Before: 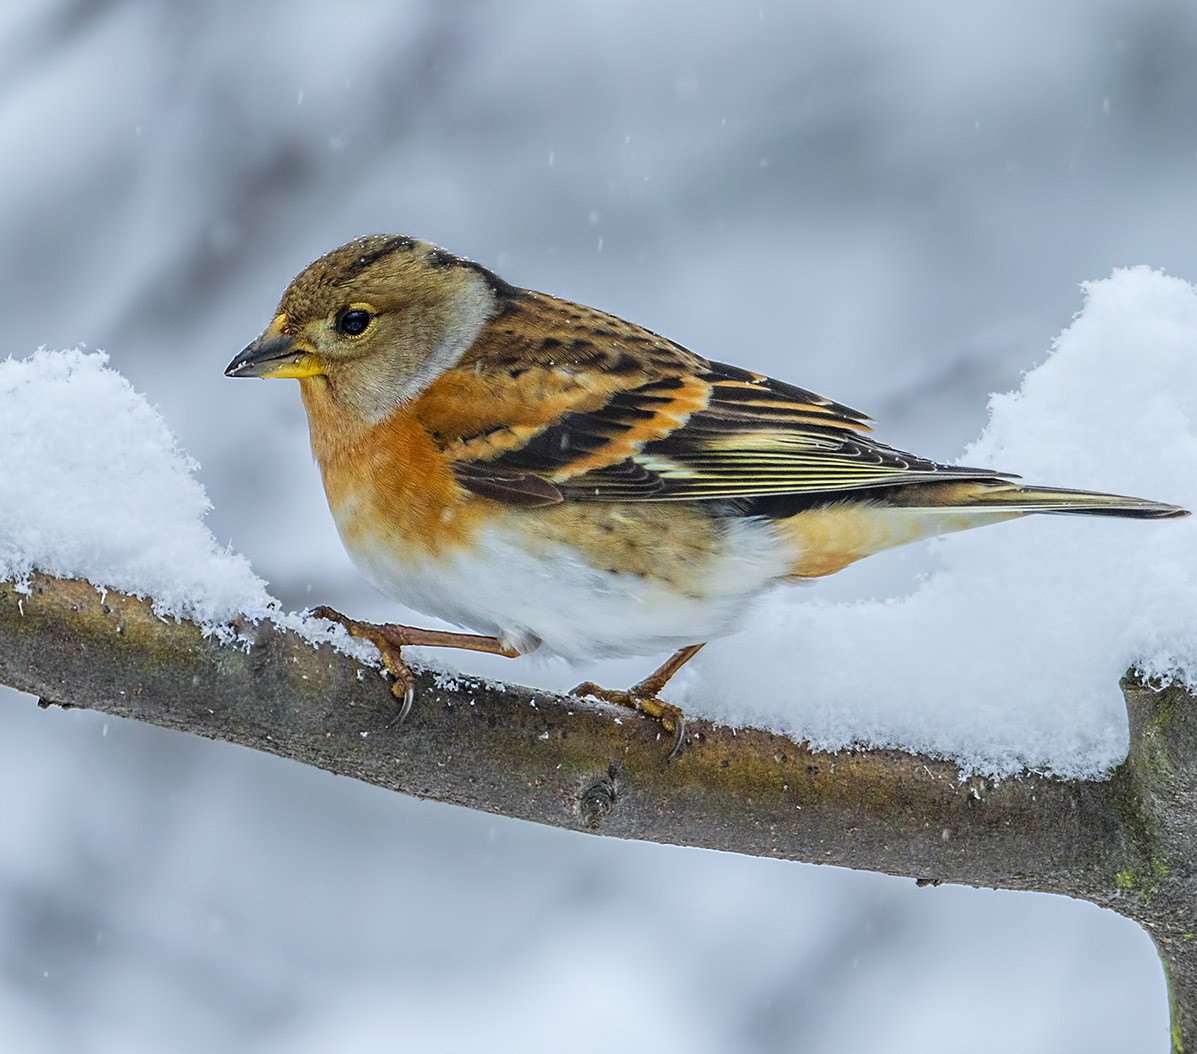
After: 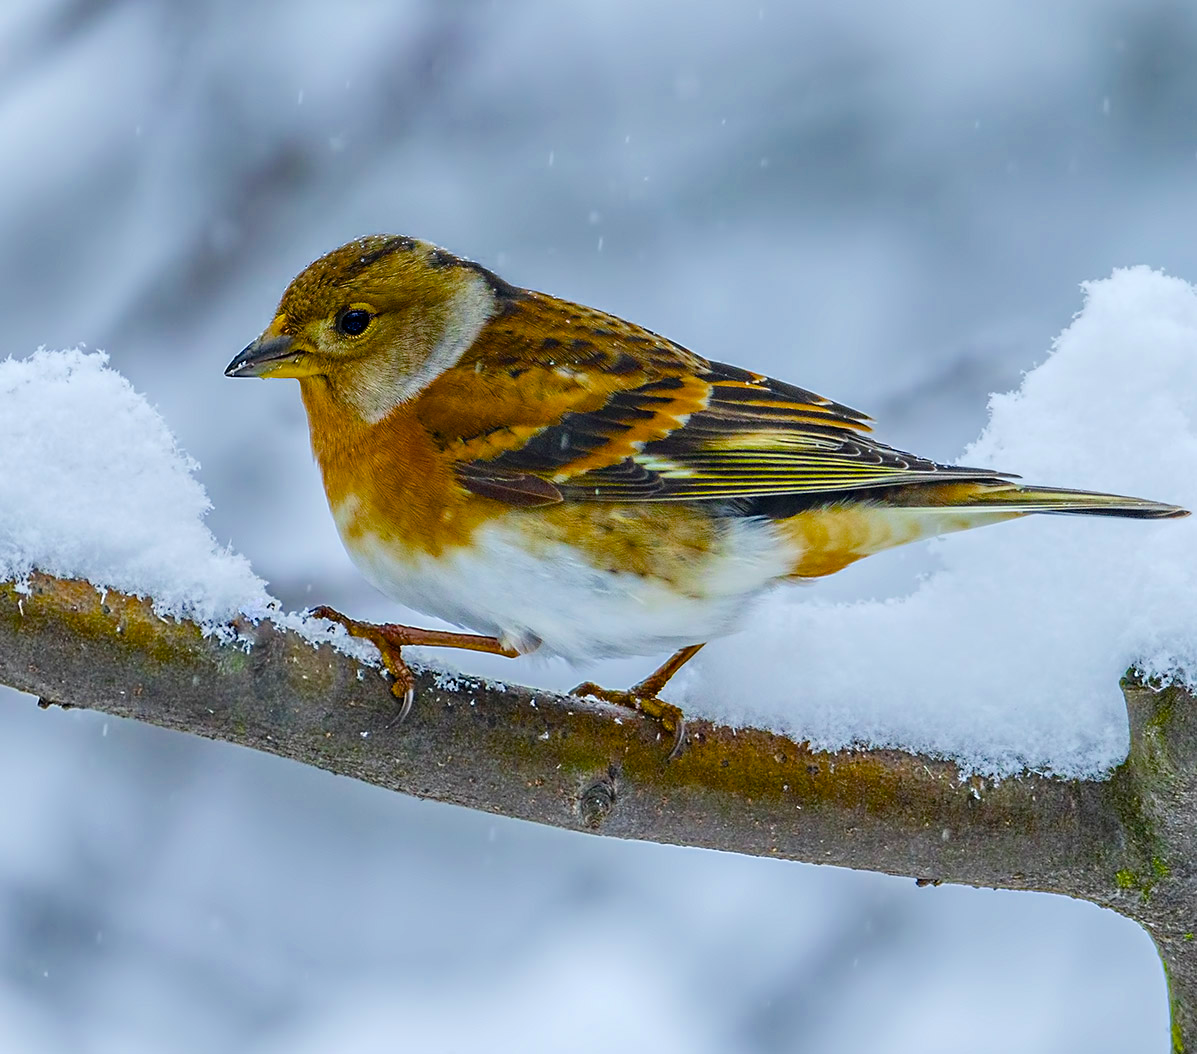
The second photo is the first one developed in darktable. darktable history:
color balance rgb: perceptual saturation grading › global saturation 35.773%, perceptual saturation grading › shadows 35.626%, global vibrance 15.805%, saturation formula JzAzBz (2021)
